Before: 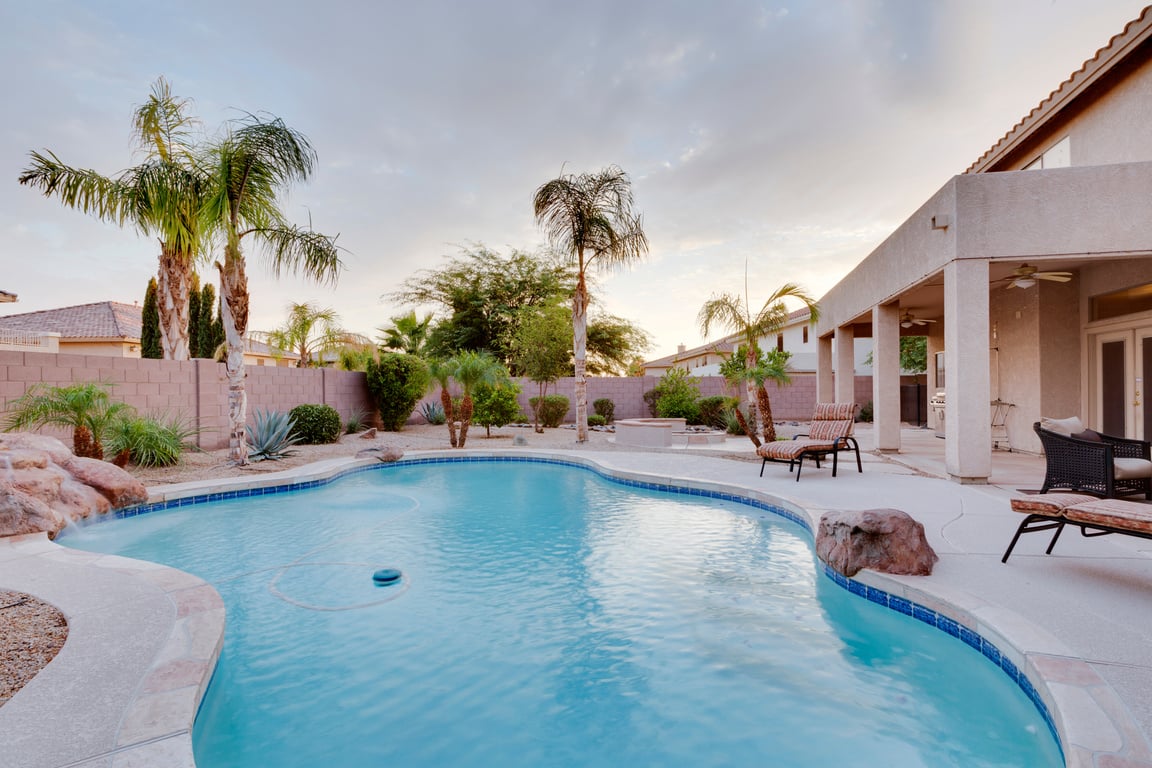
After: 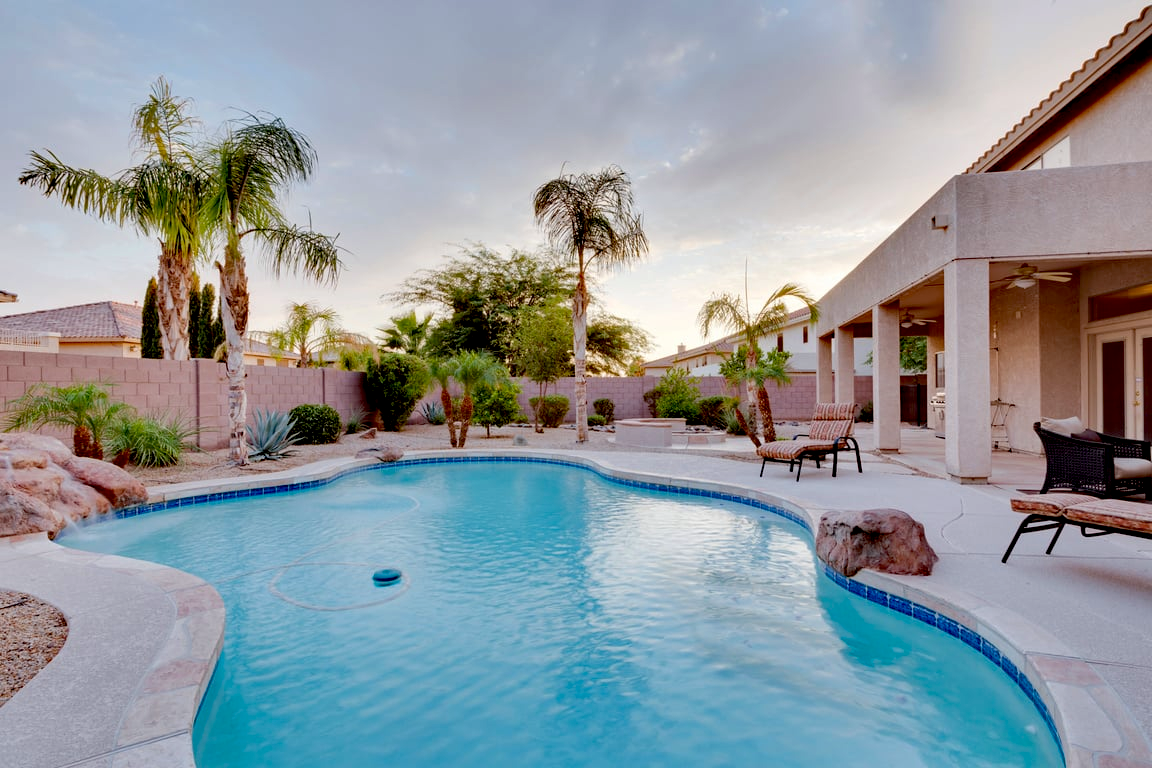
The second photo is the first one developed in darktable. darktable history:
exposure: black level correction 0.012, compensate highlight preservation false
haze removal: adaptive false
